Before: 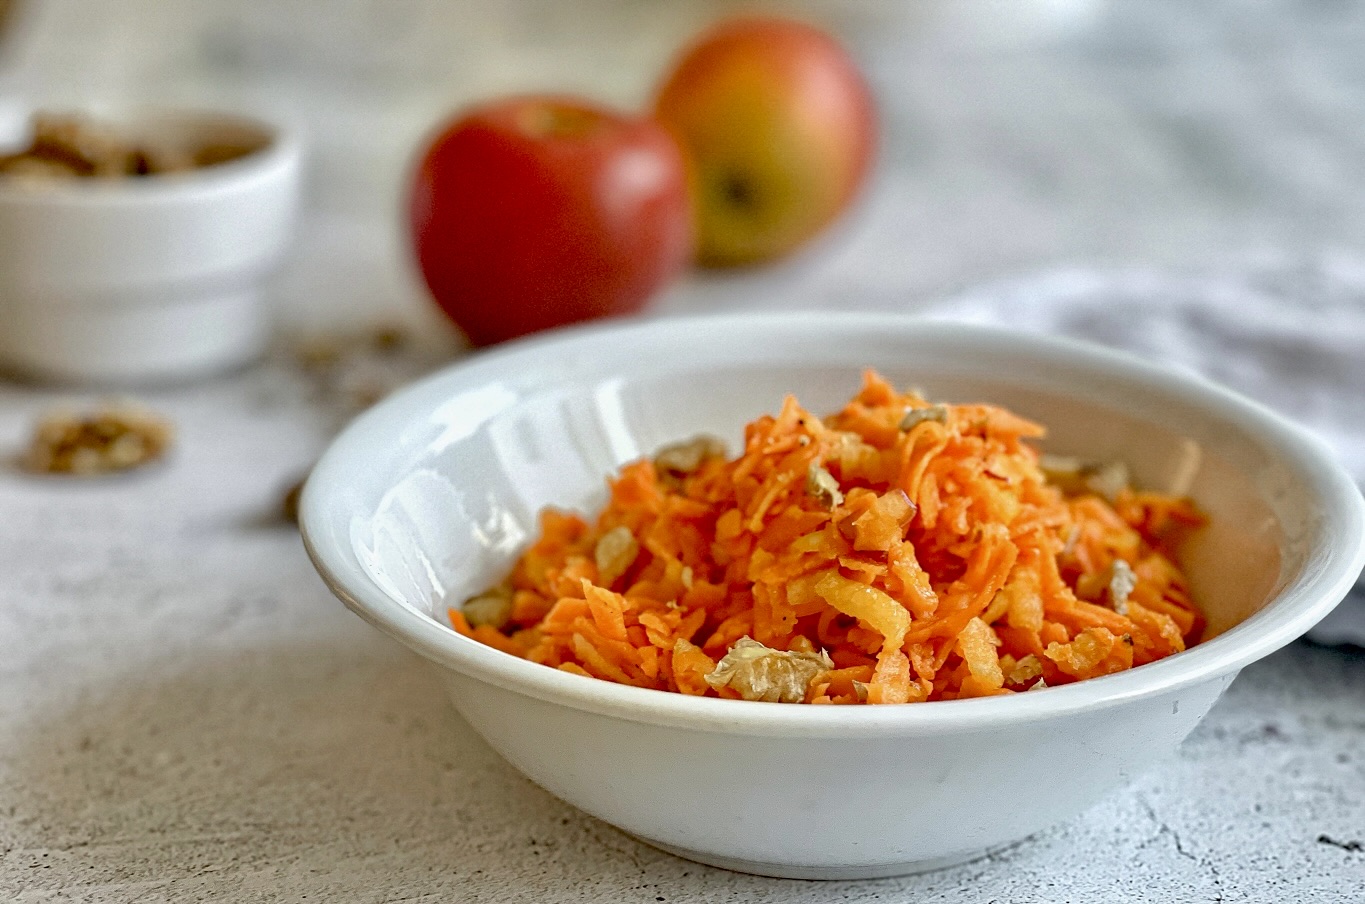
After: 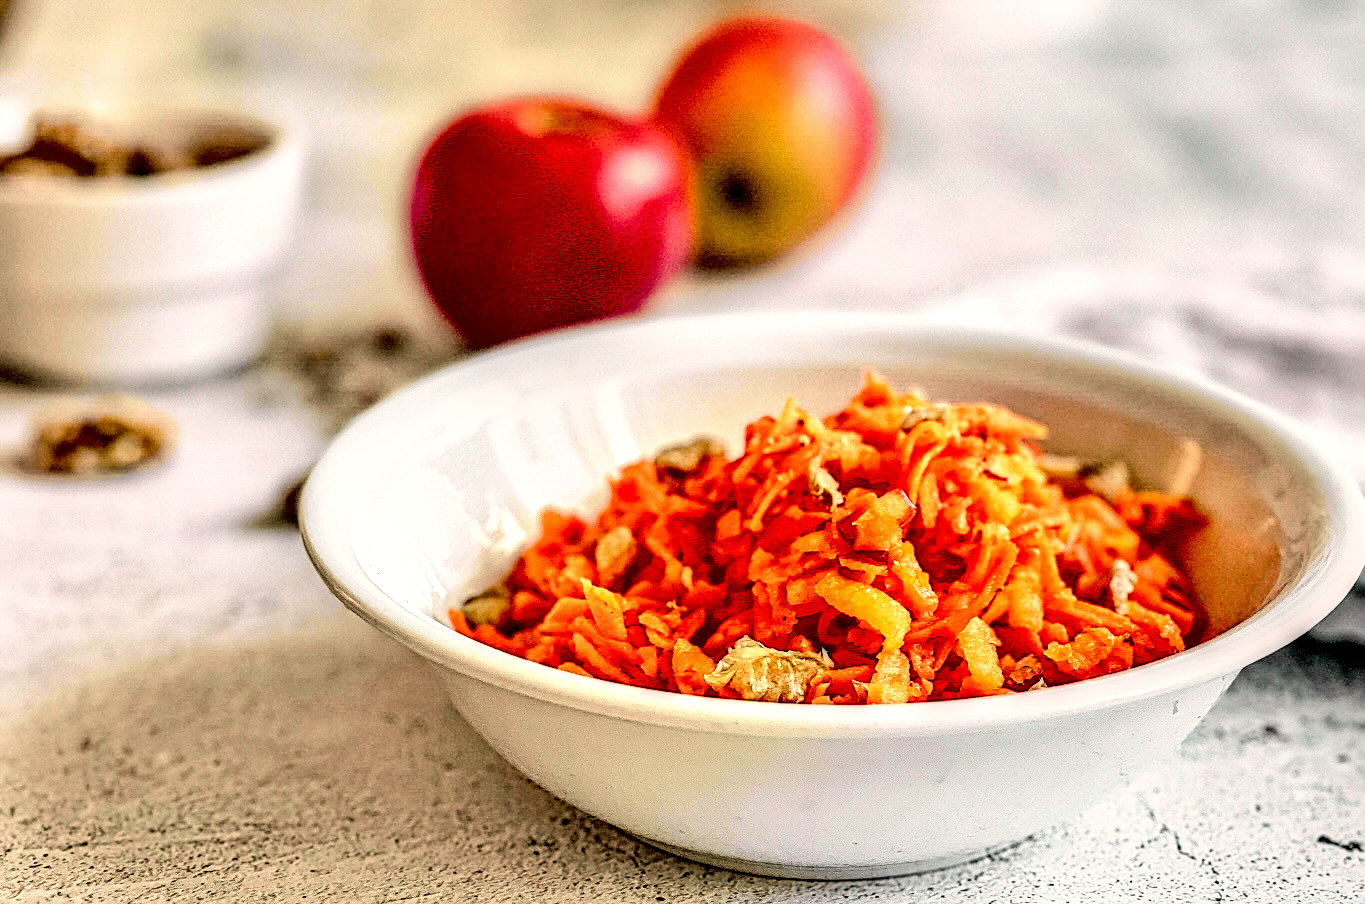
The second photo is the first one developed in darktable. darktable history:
local contrast: highlights 20%, detail 197%
color balance: input saturation 100.43%, contrast fulcrum 14.22%, output saturation 70.41%
color correction: highlights a* 7.34, highlights b* 4.37
color balance rgb: linear chroma grading › global chroma 10%, perceptual saturation grading › global saturation 30%, global vibrance 10%
sharpen: on, module defaults
base curve: curves: ch0 [(0, 0) (0.688, 0.865) (1, 1)], preserve colors none
white balance: emerald 1
tone curve: curves: ch0 [(0, 0.006) (0.184, 0.117) (0.405, 0.46) (0.456, 0.528) (0.634, 0.728) (0.877, 0.89) (0.984, 0.935)]; ch1 [(0, 0) (0.443, 0.43) (0.492, 0.489) (0.566, 0.579) (0.595, 0.625) (0.608, 0.667) (0.65, 0.729) (1, 1)]; ch2 [(0, 0) (0.33, 0.301) (0.421, 0.443) (0.447, 0.489) (0.495, 0.505) (0.537, 0.583) (0.586, 0.591) (0.663, 0.686) (1, 1)], color space Lab, independent channels, preserve colors none
